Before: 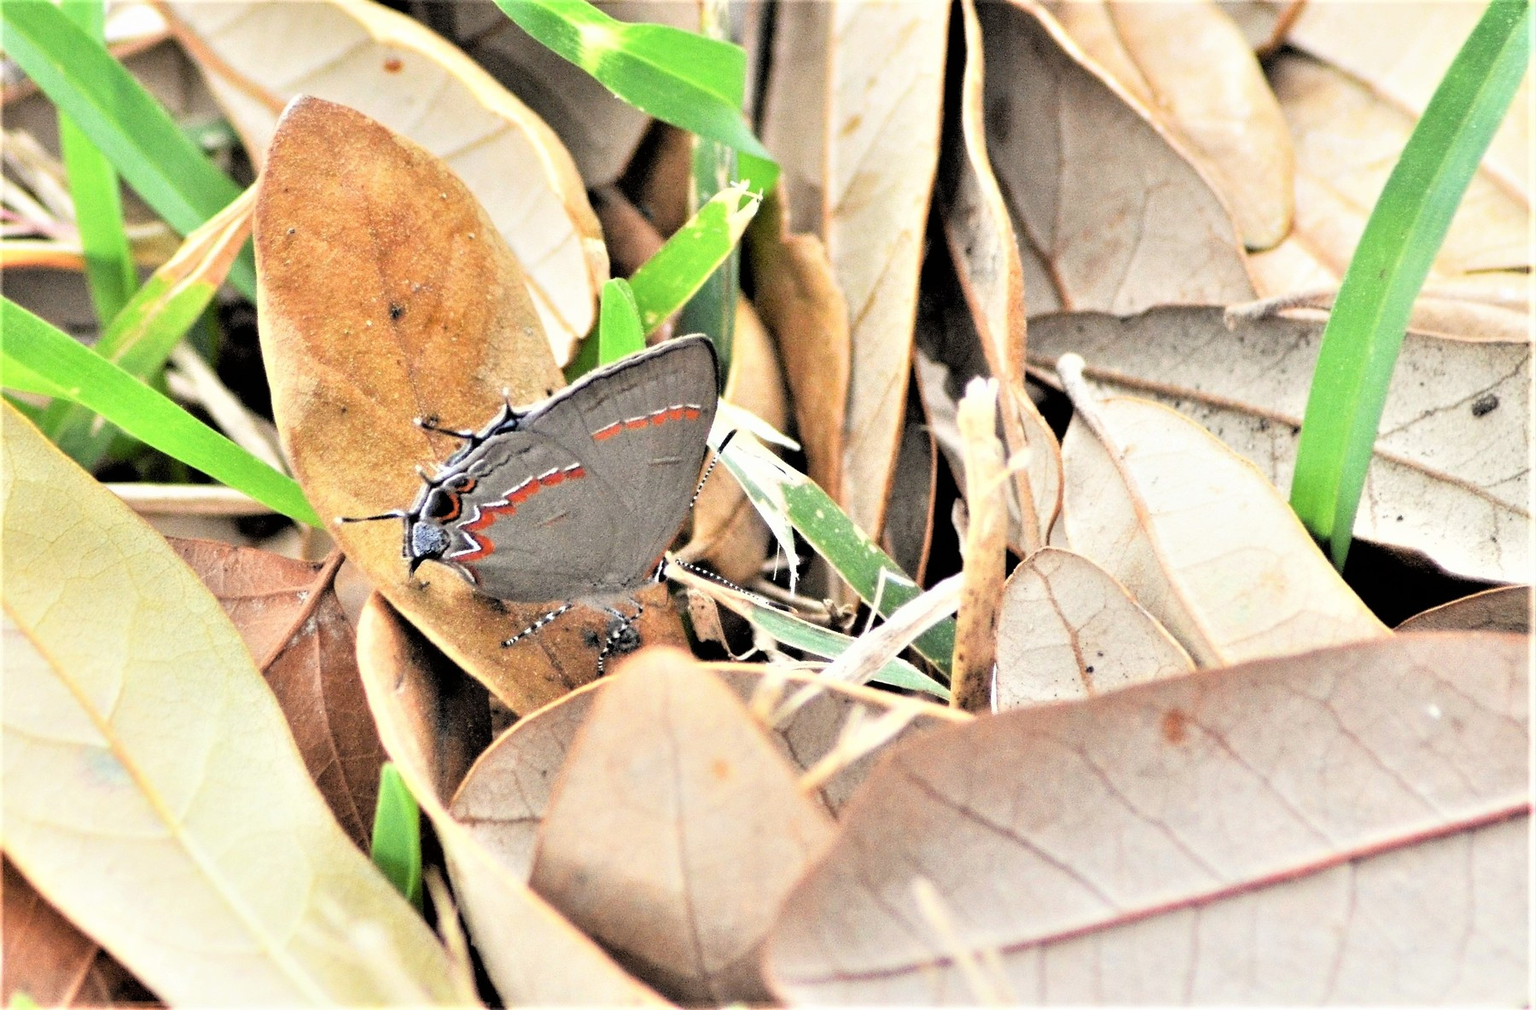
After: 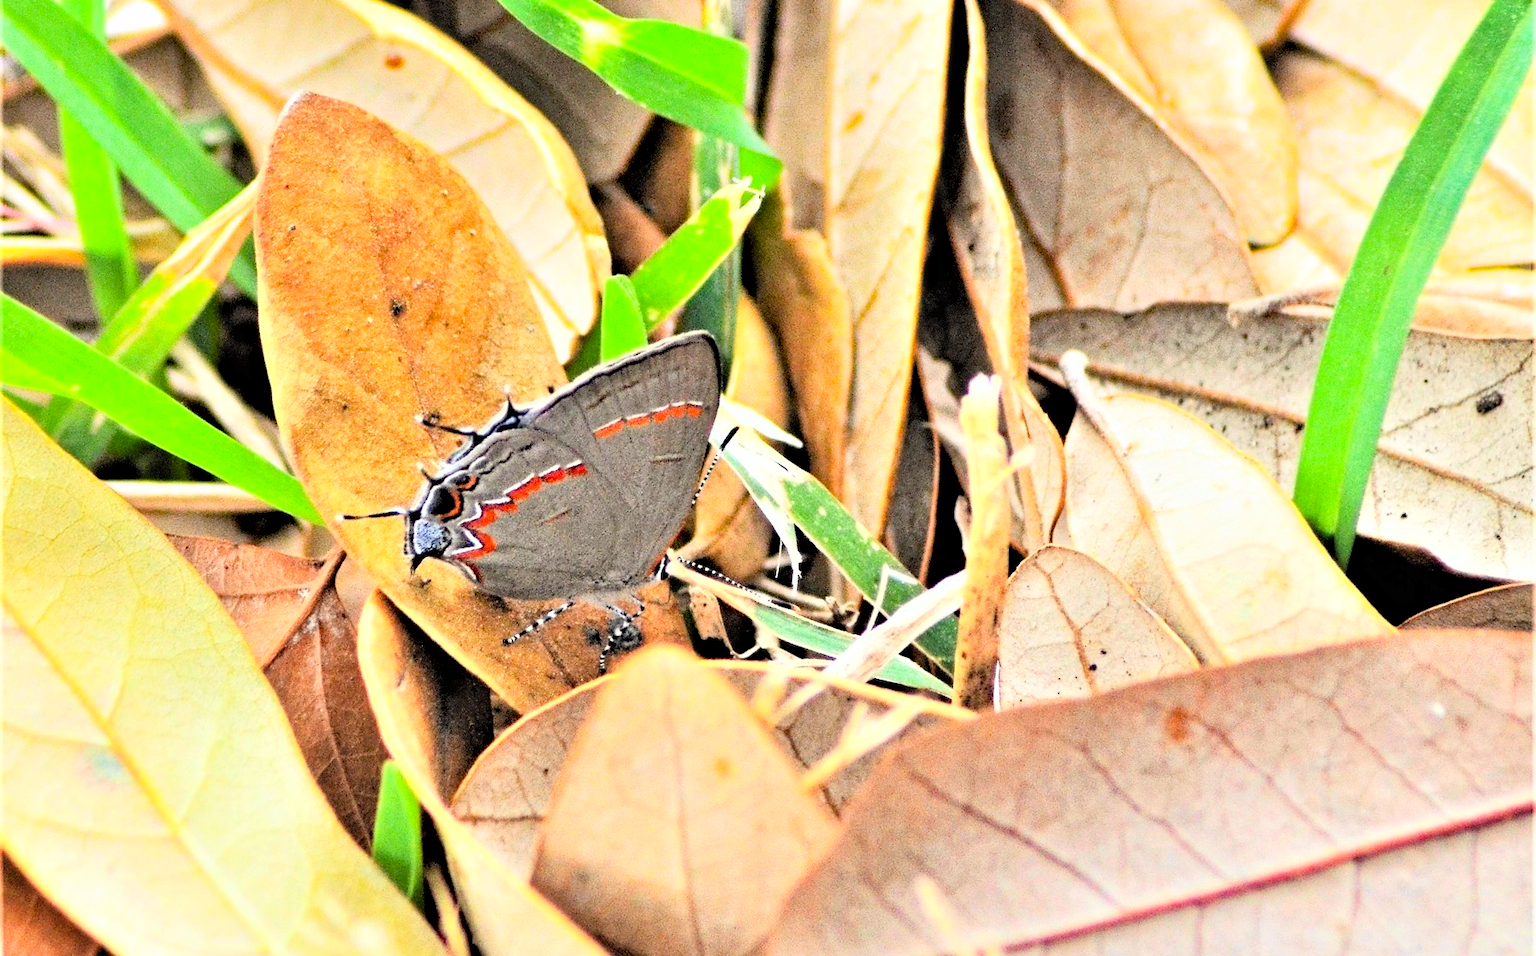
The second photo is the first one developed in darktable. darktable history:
crop: top 0.448%, right 0.264%, bottom 5.045%
contrast brightness saturation: contrast 0.2, brightness 0.16, saturation 0.22
haze removal: strength 0.53, distance 0.925, compatibility mode true, adaptive false
